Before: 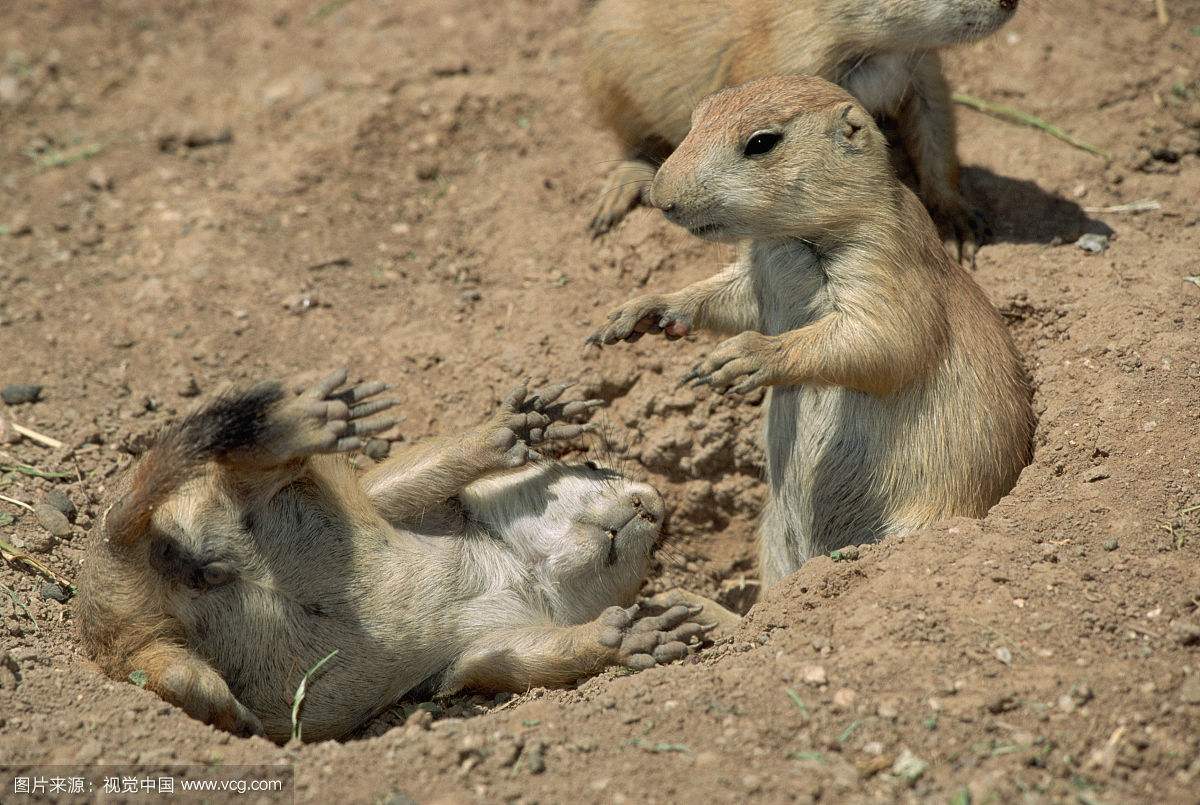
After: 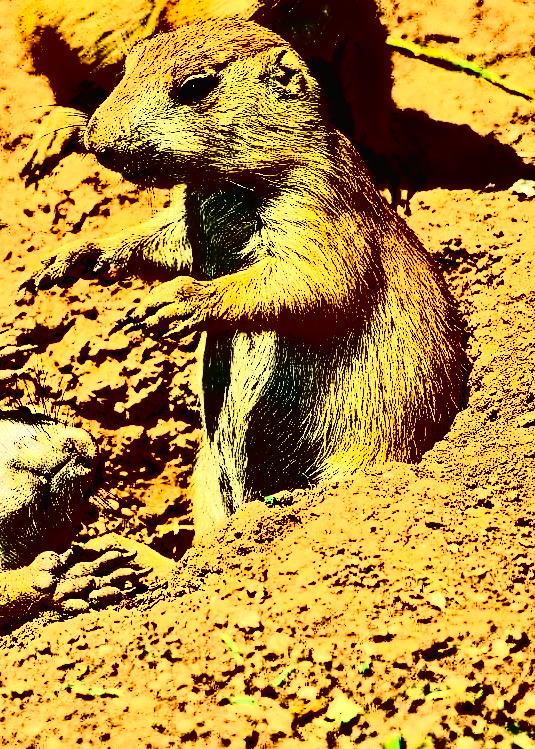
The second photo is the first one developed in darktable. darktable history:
crop: left 47.25%, top 6.842%, right 8.107%
exposure: black level correction 0.002, compensate highlight preservation false
tone curve: curves: ch0 [(0, 0.014) (0.17, 0.099) (0.392, 0.438) (0.725, 0.828) (0.872, 0.918) (1, 0.981)]; ch1 [(0, 0) (0.402, 0.36) (0.489, 0.491) (0.5, 0.503) (0.515, 0.52) (0.545, 0.574) (0.615, 0.662) (0.701, 0.725) (1, 1)]; ch2 [(0, 0) (0.42, 0.458) (0.485, 0.499) (0.503, 0.503) (0.531, 0.542) (0.561, 0.594) (0.644, 0.694) (0.717, 0.753) (1, 0.991)], color space Lab, independent channels, preserve colors none
local contrast: mode bilateral grid, contrast 19, coarseness 50, detail 120%, midtone range 0.2
tone equalizer: -8 EV -1.05 EV, -7 EV -1.03 EV, -6 EV -0.854 EV, -5 EV -0.572 EV, -3 EV 0.598 EV, -2 EV 0.881 EV, -1 EV 0.989 EV, +0 EV 1.06 EV, edges refinement/feathering 500, mask exposure compensation -1.57 EV, preserve details no
contrast brightness saturation: contrast 0.752, brightness -0.989, saturation 0.993
contrast equalizer: y [[0.5, 0.542, 0.583, 0.625, 0.667, 0.708], [0.5 ×6], [0.5 ×6], [0, 0.033, 0.067, 0.1, 0.133, 0.167], [0, 0.05, 0.1, 0.15, 0.2, 0.25]]
color balance rgb: perceptual saturation grading › global saturation 36.366%, perceptual saturation grading › shadows 34.507%
